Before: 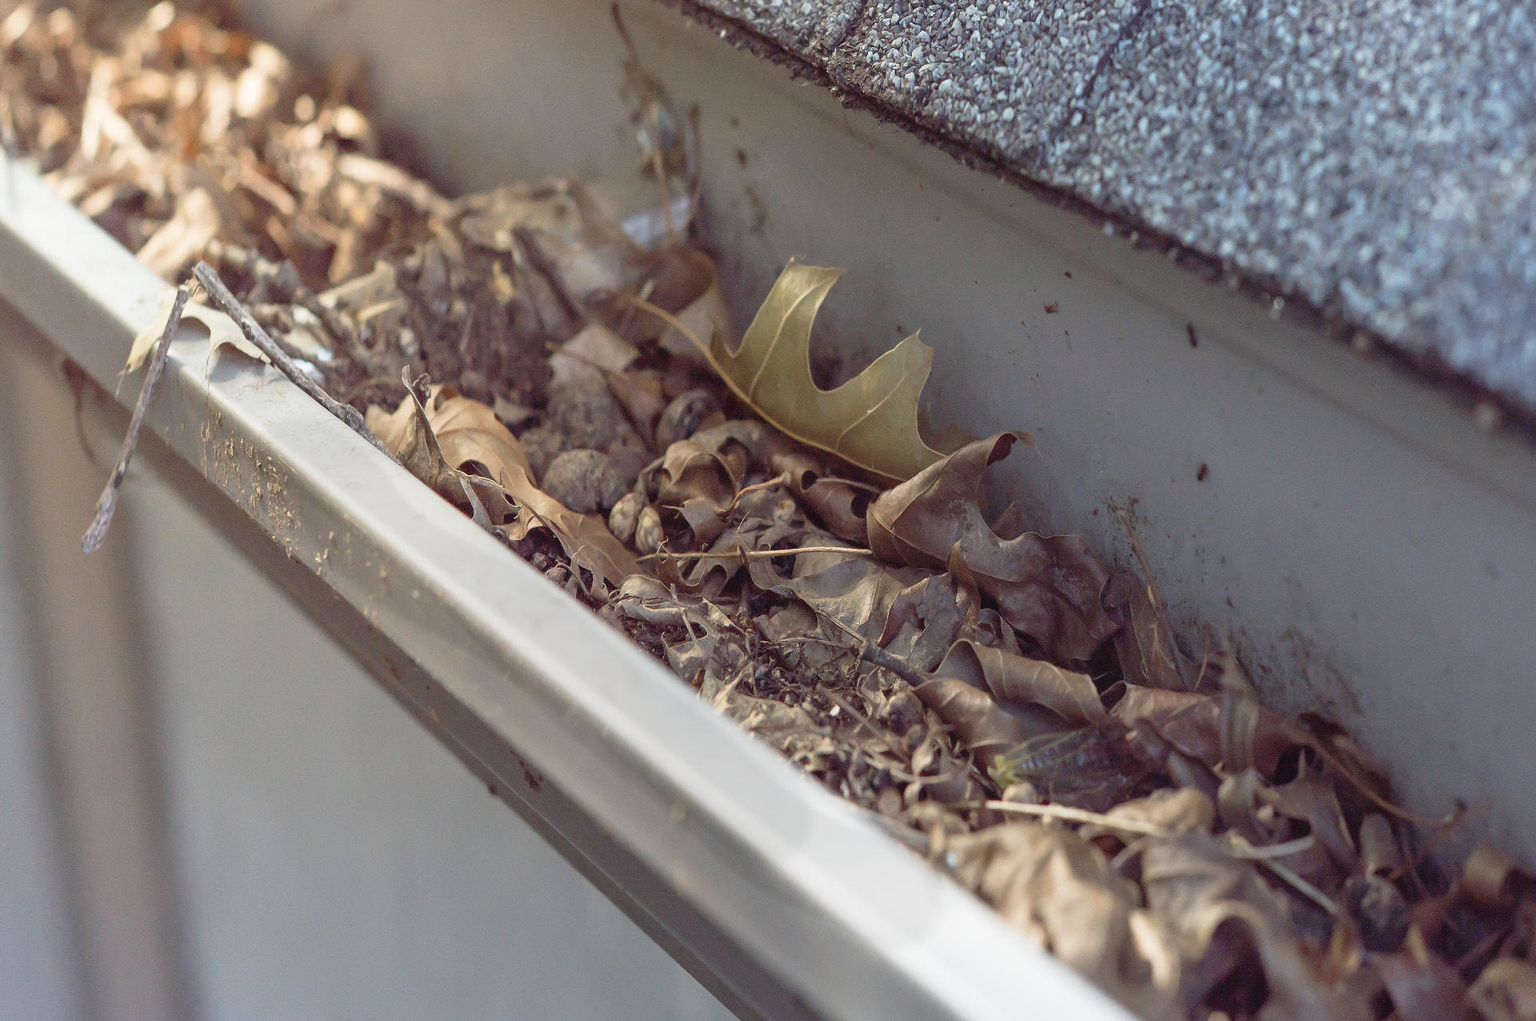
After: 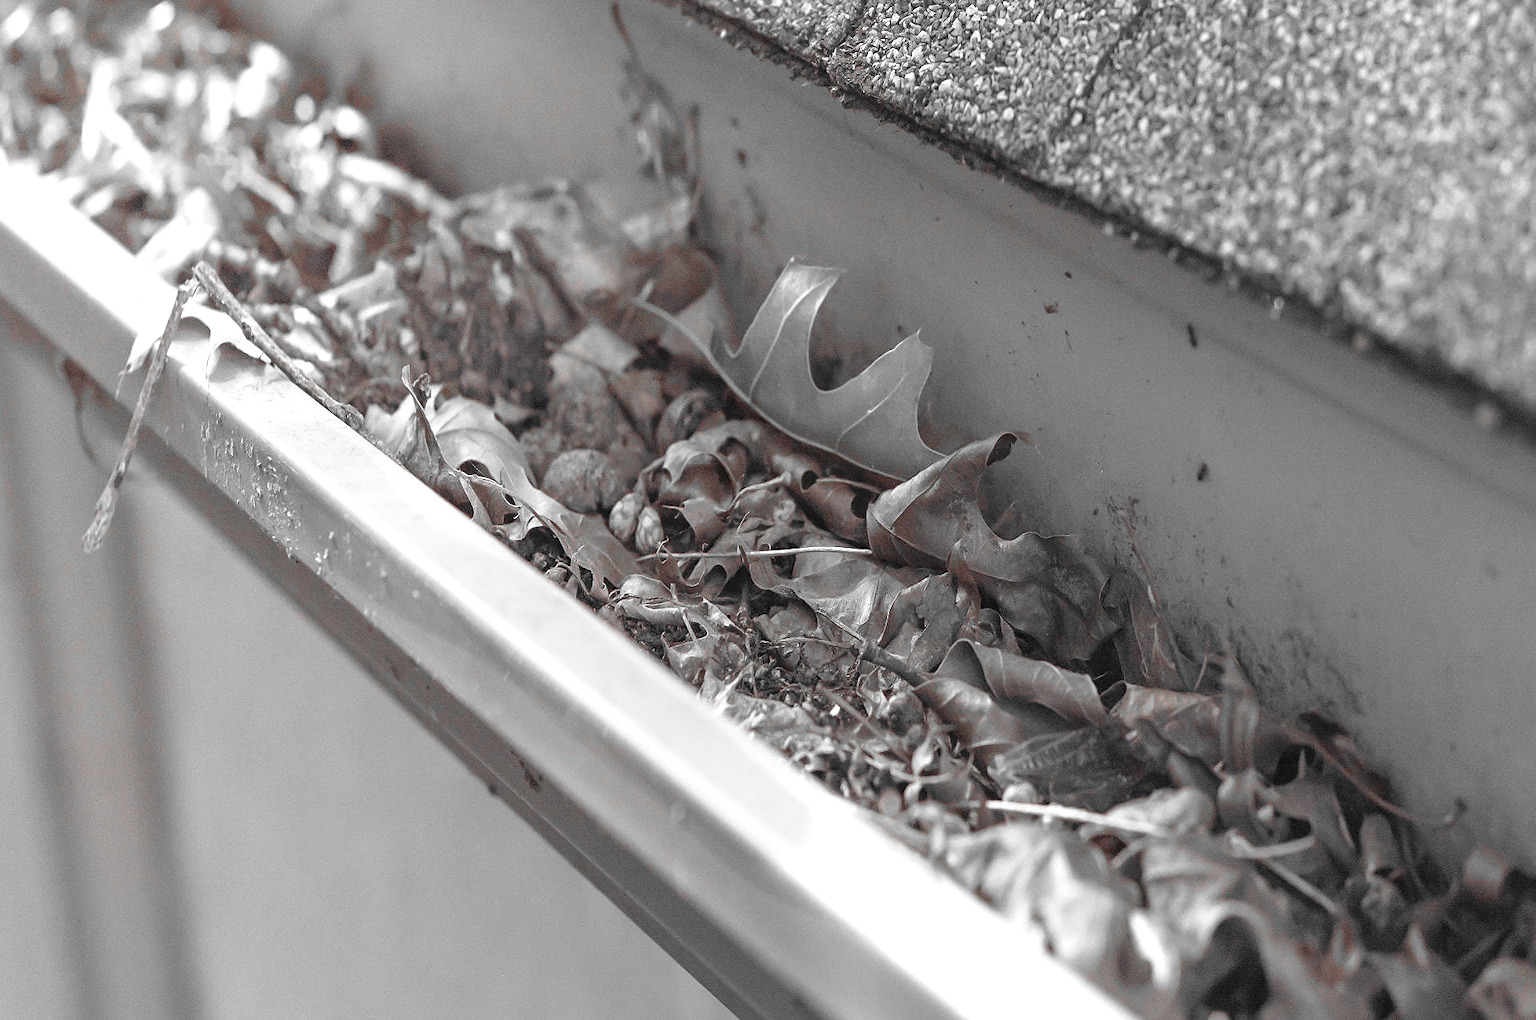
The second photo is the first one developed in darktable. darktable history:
exposure: black level correction 0.001, exposure 0.5 EV, compensate exposure bias true, compensate highlight preservation false
tone equalizer: on, module defaults
color zones: curves: ch1 [(0, 0.006) (0.094, 0.285) (0.171, 0.001) (0.429, 0.001) (0.571, 0.003) (0.714, 0.004) (0.857, 0.004) (1, 0.006)]
sharpen: amount 0.2
